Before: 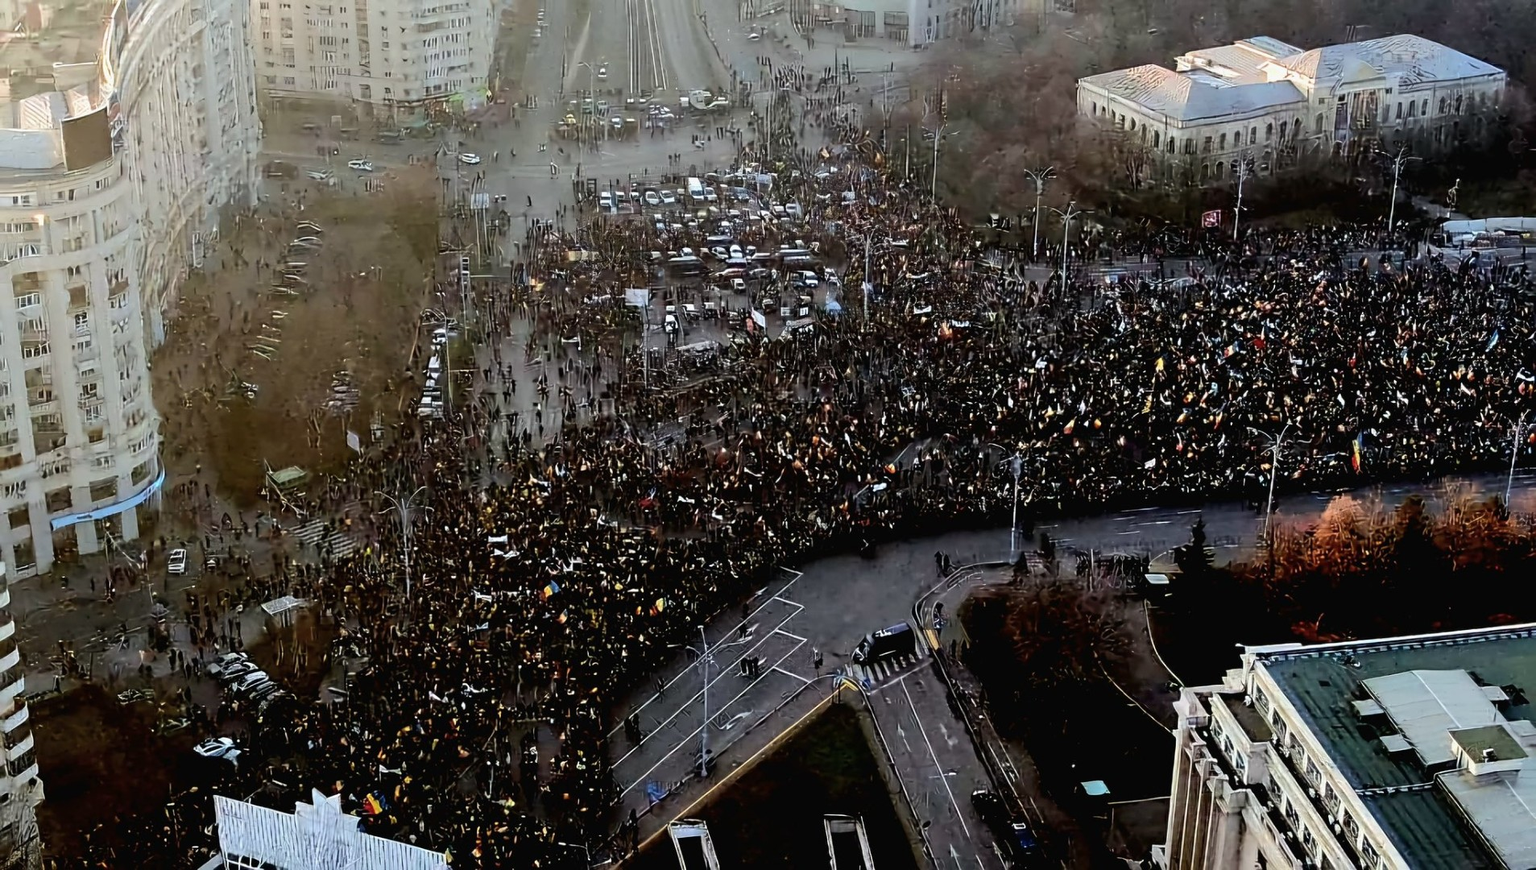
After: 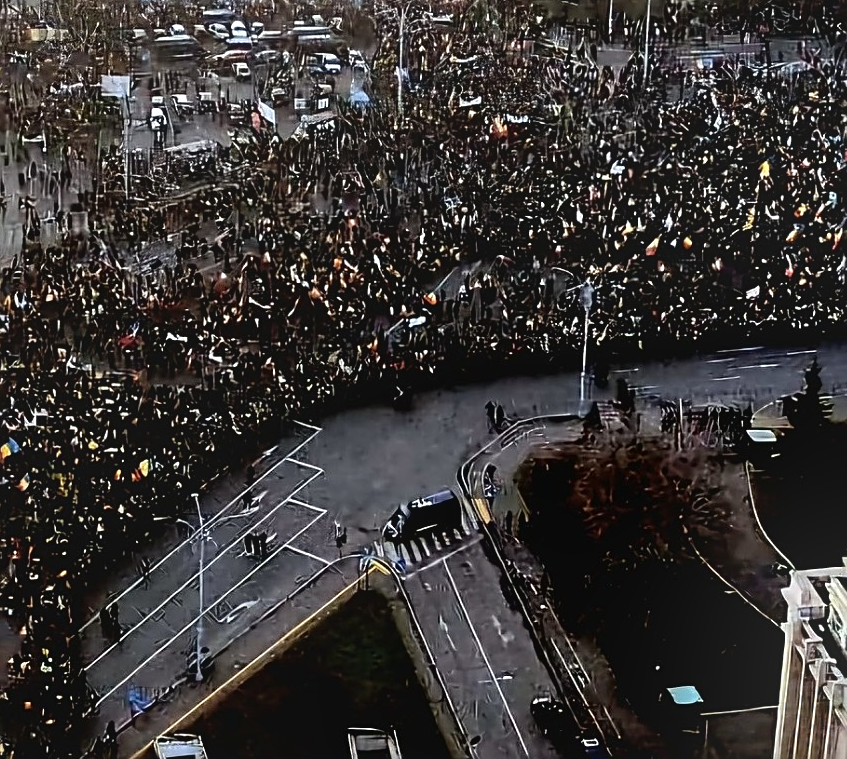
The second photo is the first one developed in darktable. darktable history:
crop: left 35.432%, top 26.233%, right 20.145%, bottom 3.432%
local contrast: mode bilateral grid, contrast 20, coarseness 50, detail 120%, midtone range 0.2
sharpen: on, module defaults
bloom: on, module defaults
